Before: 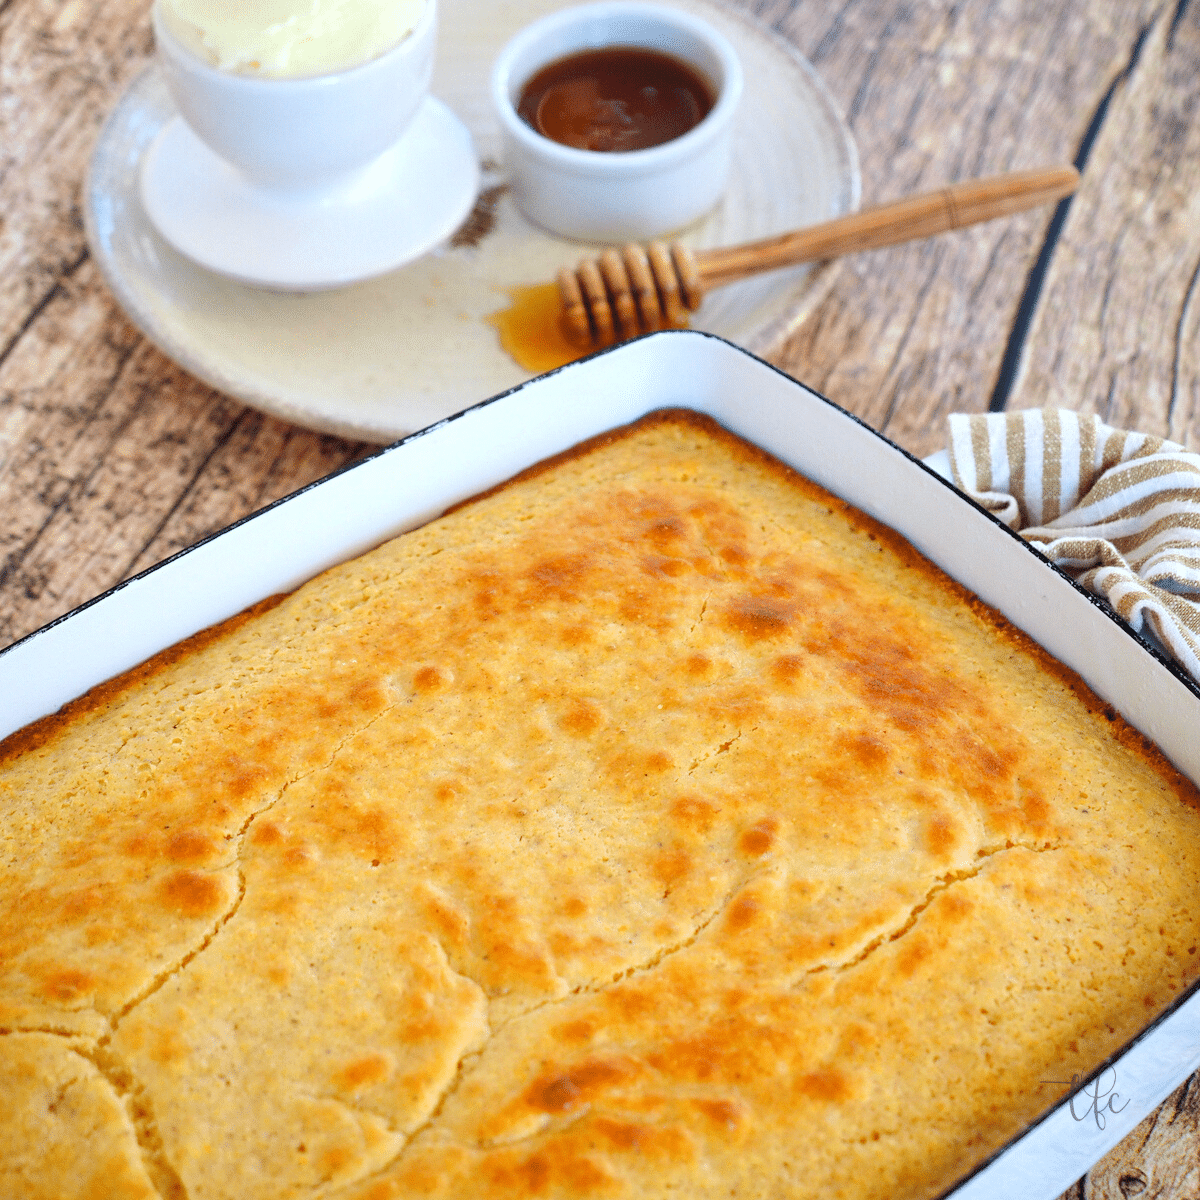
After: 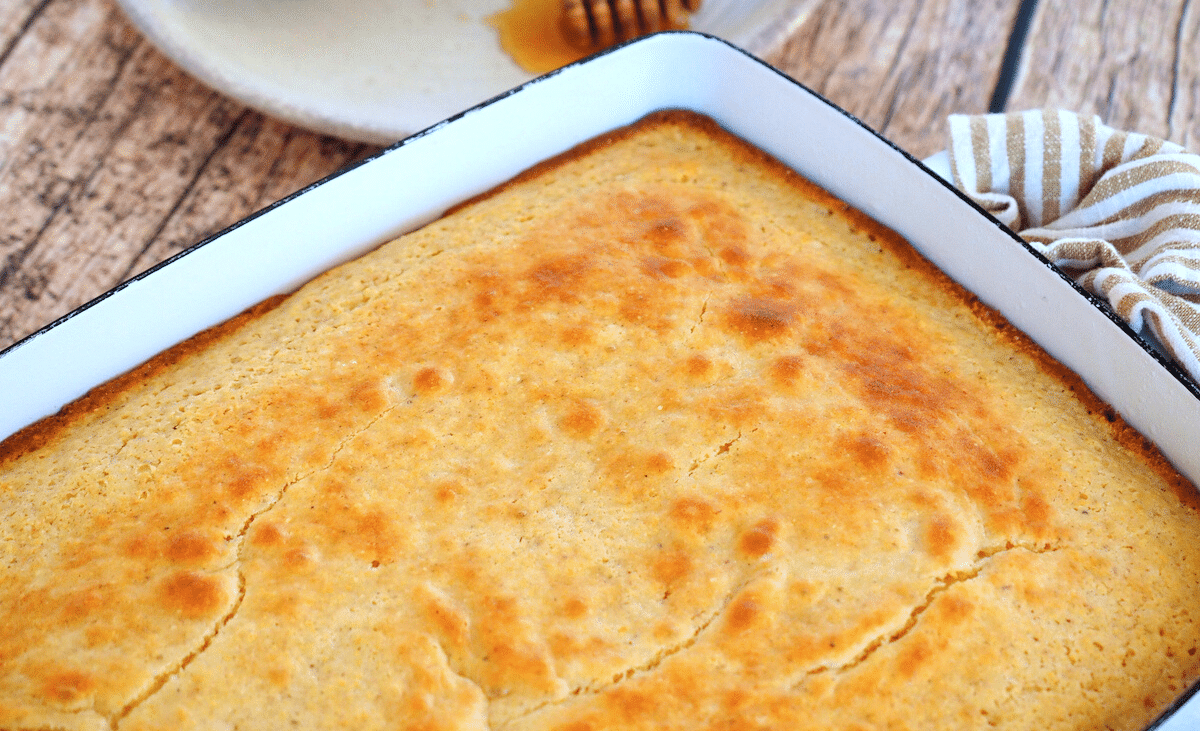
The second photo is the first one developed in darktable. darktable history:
crop and rotate: top 24.982%, bottom 14.055%
color correction: highlights a* -0.843, highlights b* -9.12
